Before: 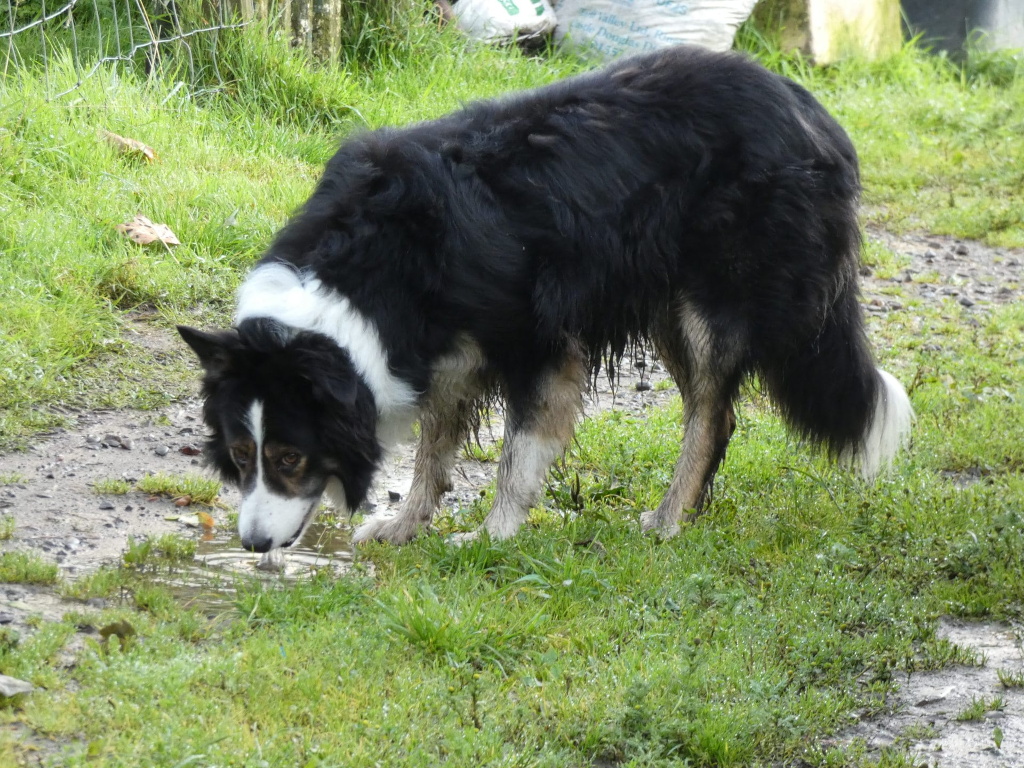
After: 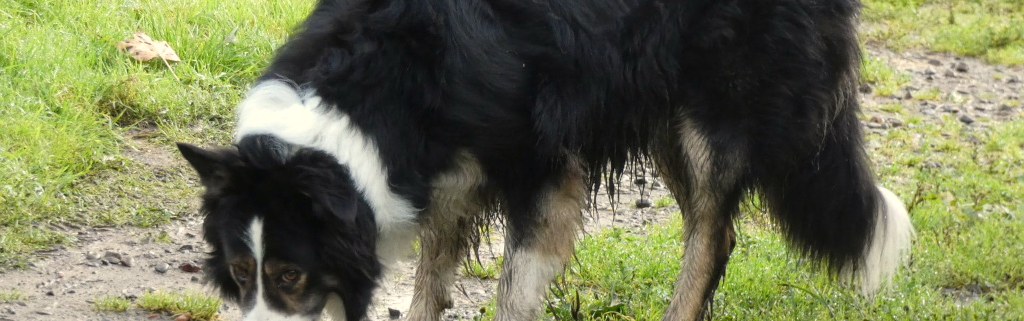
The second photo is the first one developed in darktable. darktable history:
white balance: red 1.045, blue 0.932
crop and rotate: top 23.84%, bottom 34.294%
